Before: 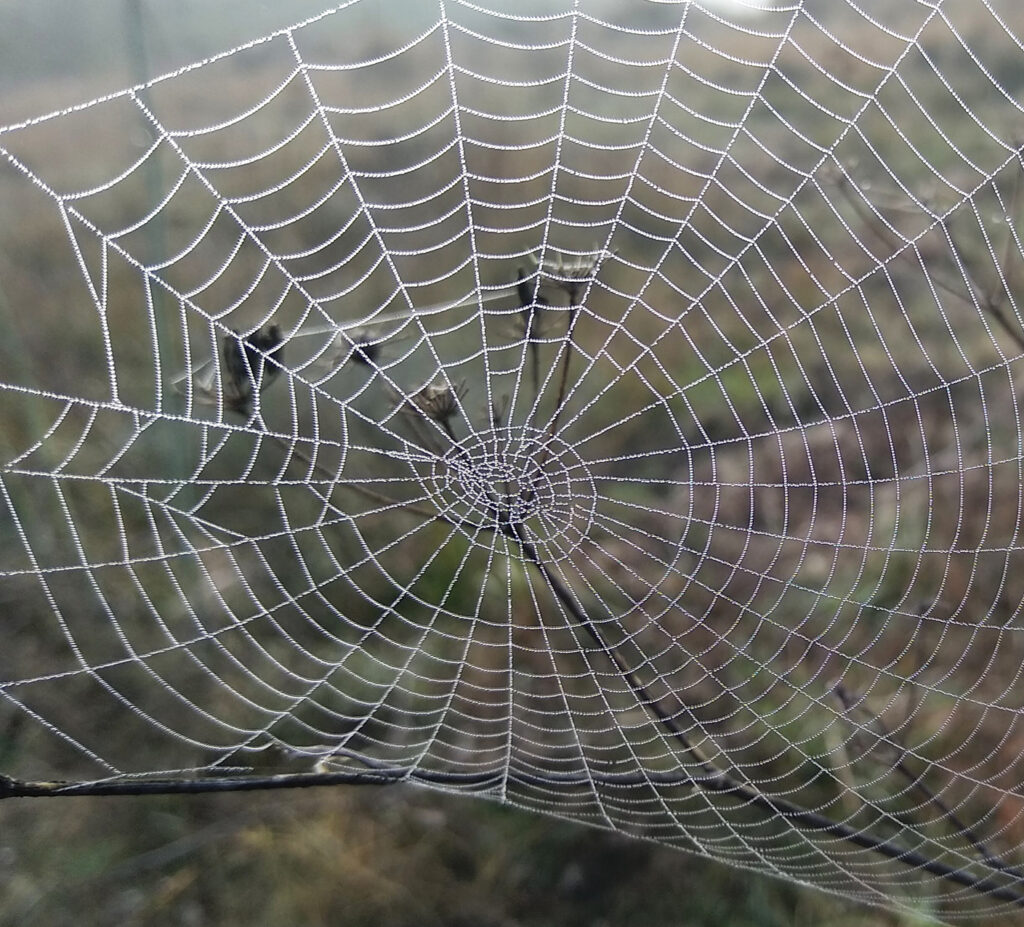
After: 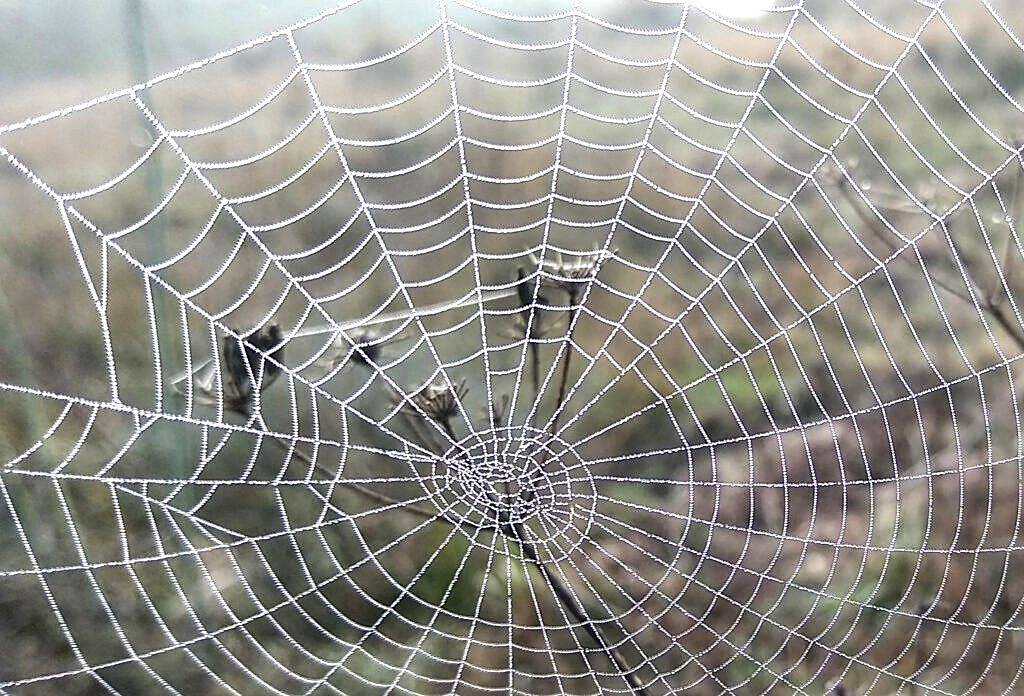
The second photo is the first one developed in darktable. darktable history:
exposure: black level correction 0, exposure 0.499 EV, compensate highlight preservation false
sharpen: on, module defaults
crop: bottom 24.9%
tone equalizer: -8 EV -0.435 EV, -7 EV -0.355 EV, -6 EV -0.324 EV, -5 EV -0.229 EV, -3 EV 0.234 EV, -2 EV 0.304 EV, -1 EV 0.368 EV, +0 EV 0.446 EV, edges refinement/feathering 500, mask exposure compensation -1.57 EV, preserve details no
local contrast: on, module defaults
